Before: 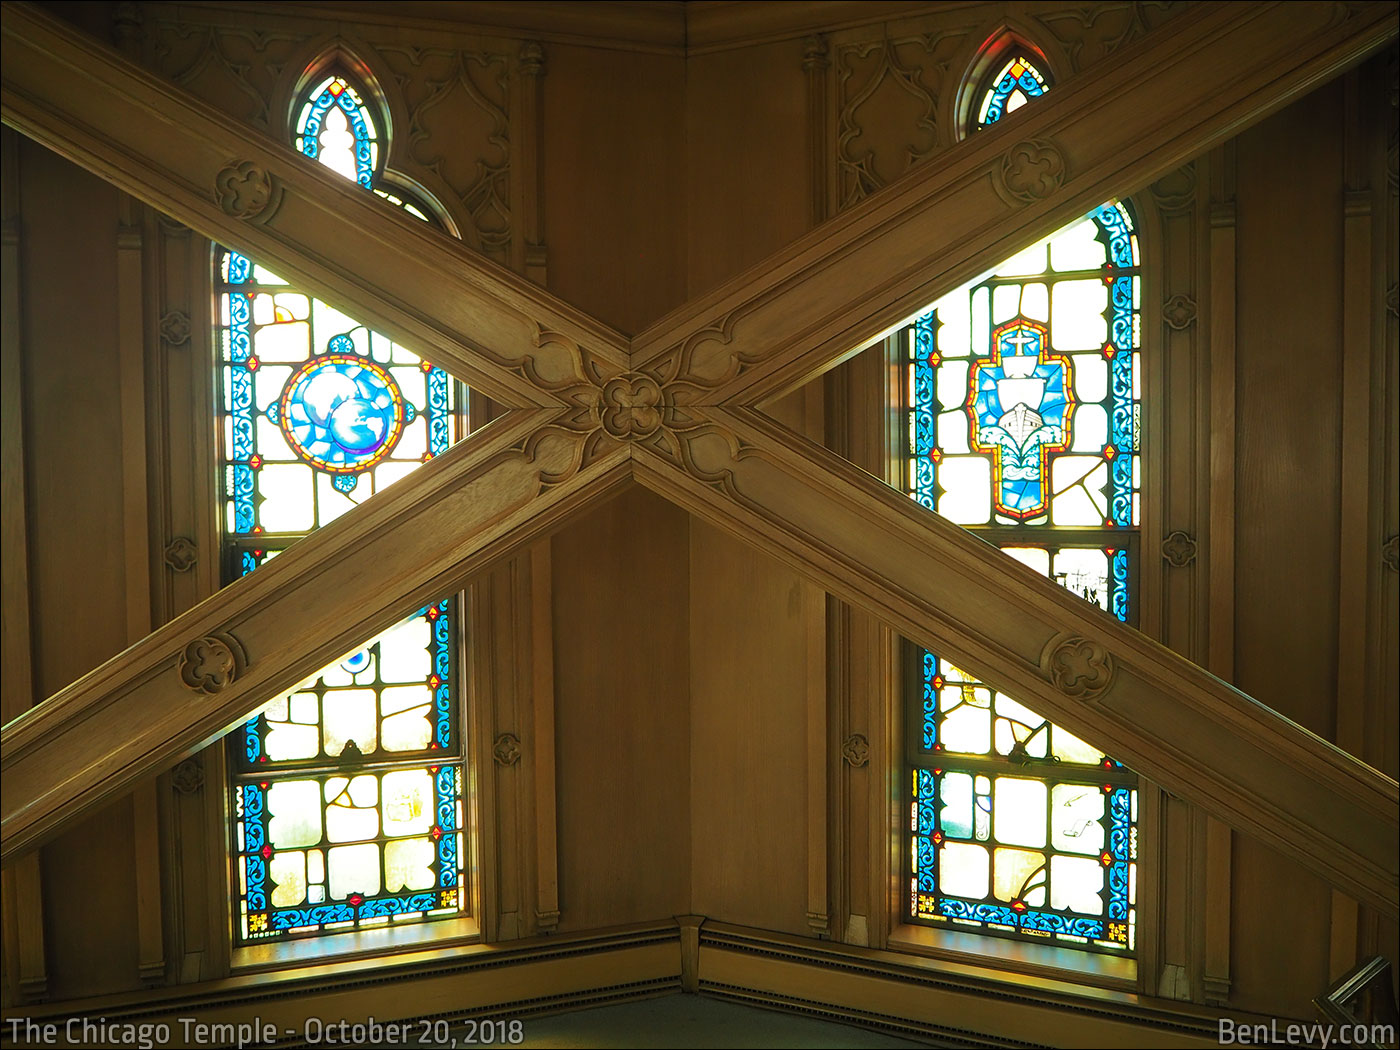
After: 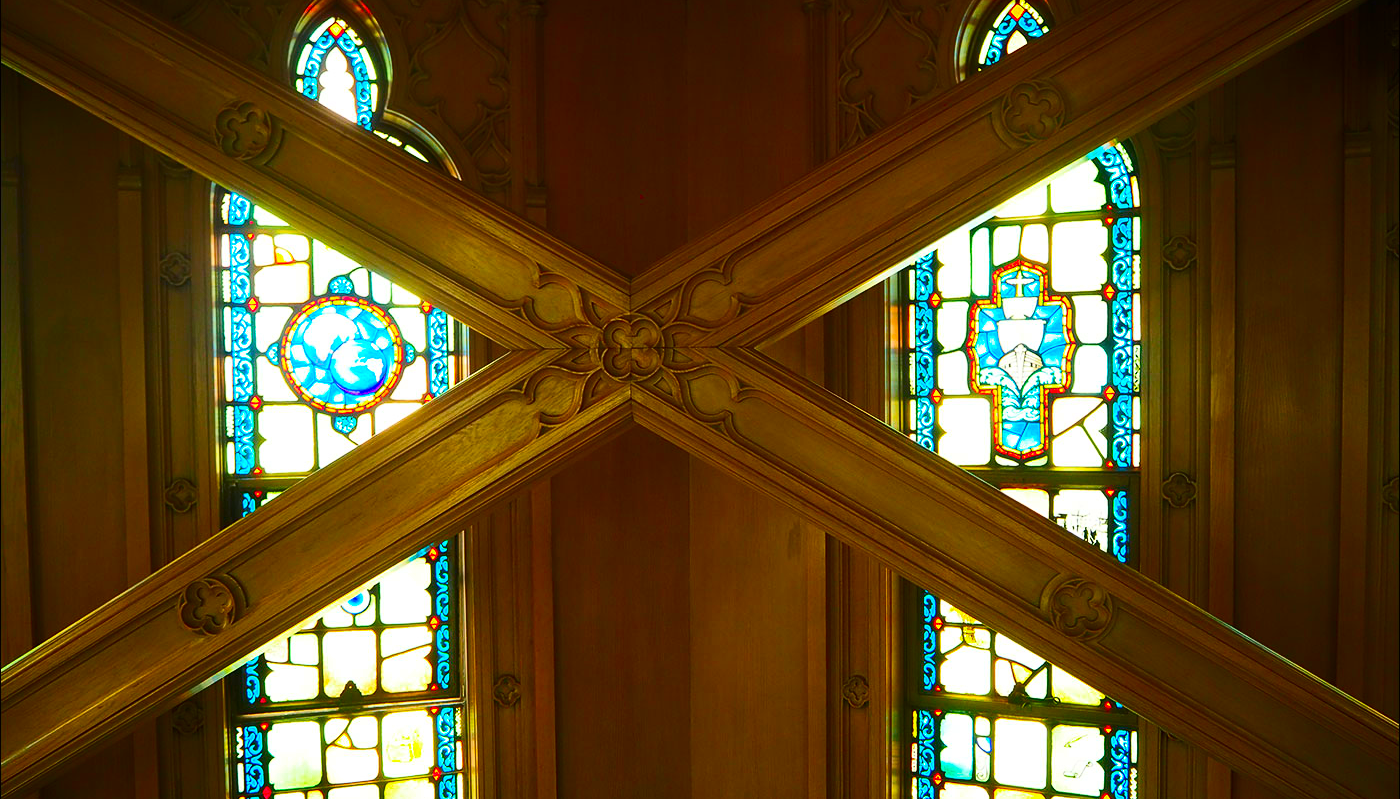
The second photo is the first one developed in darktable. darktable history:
contrast brightness saturation: contrast 0.257, brightness 0.019, saturation 0.866
crop: top 5.623%, bottom 18.205%
